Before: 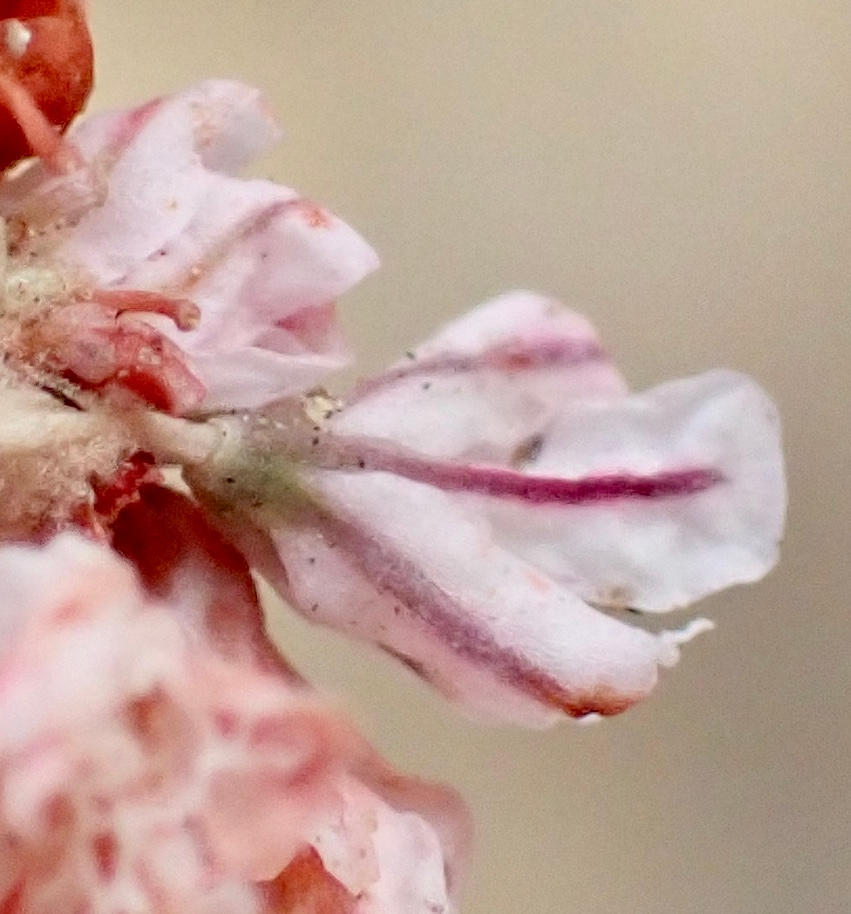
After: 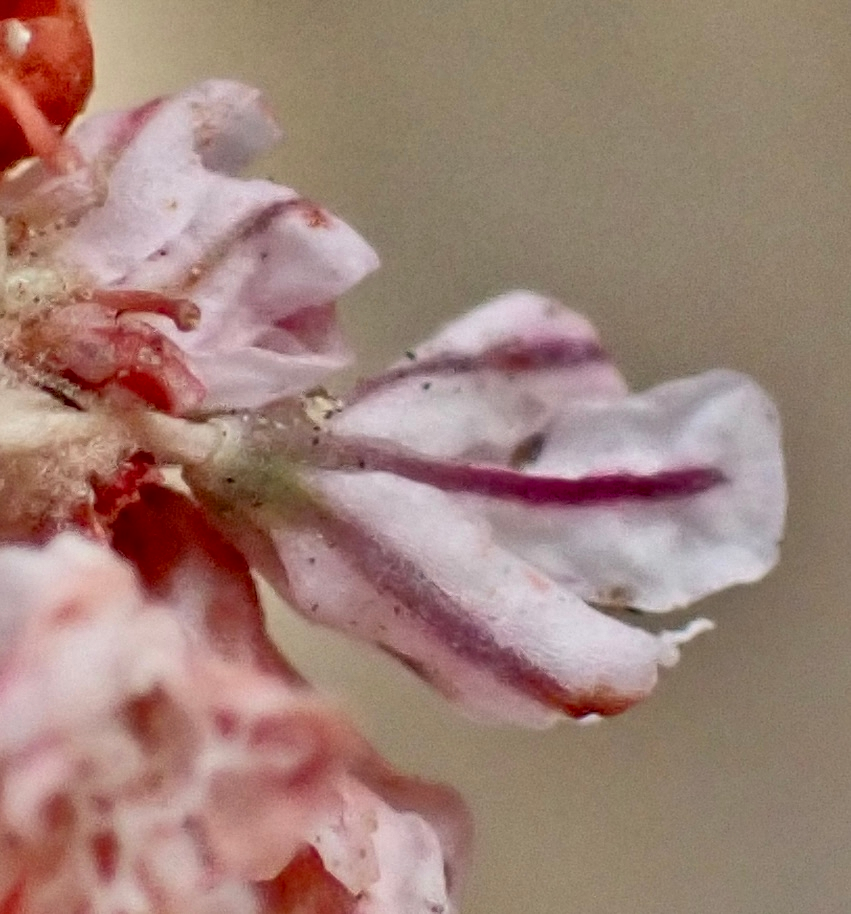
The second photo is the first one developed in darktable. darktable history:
shadows and highlights: shadows 20.78, highlights -81.14, soften with gaussian
